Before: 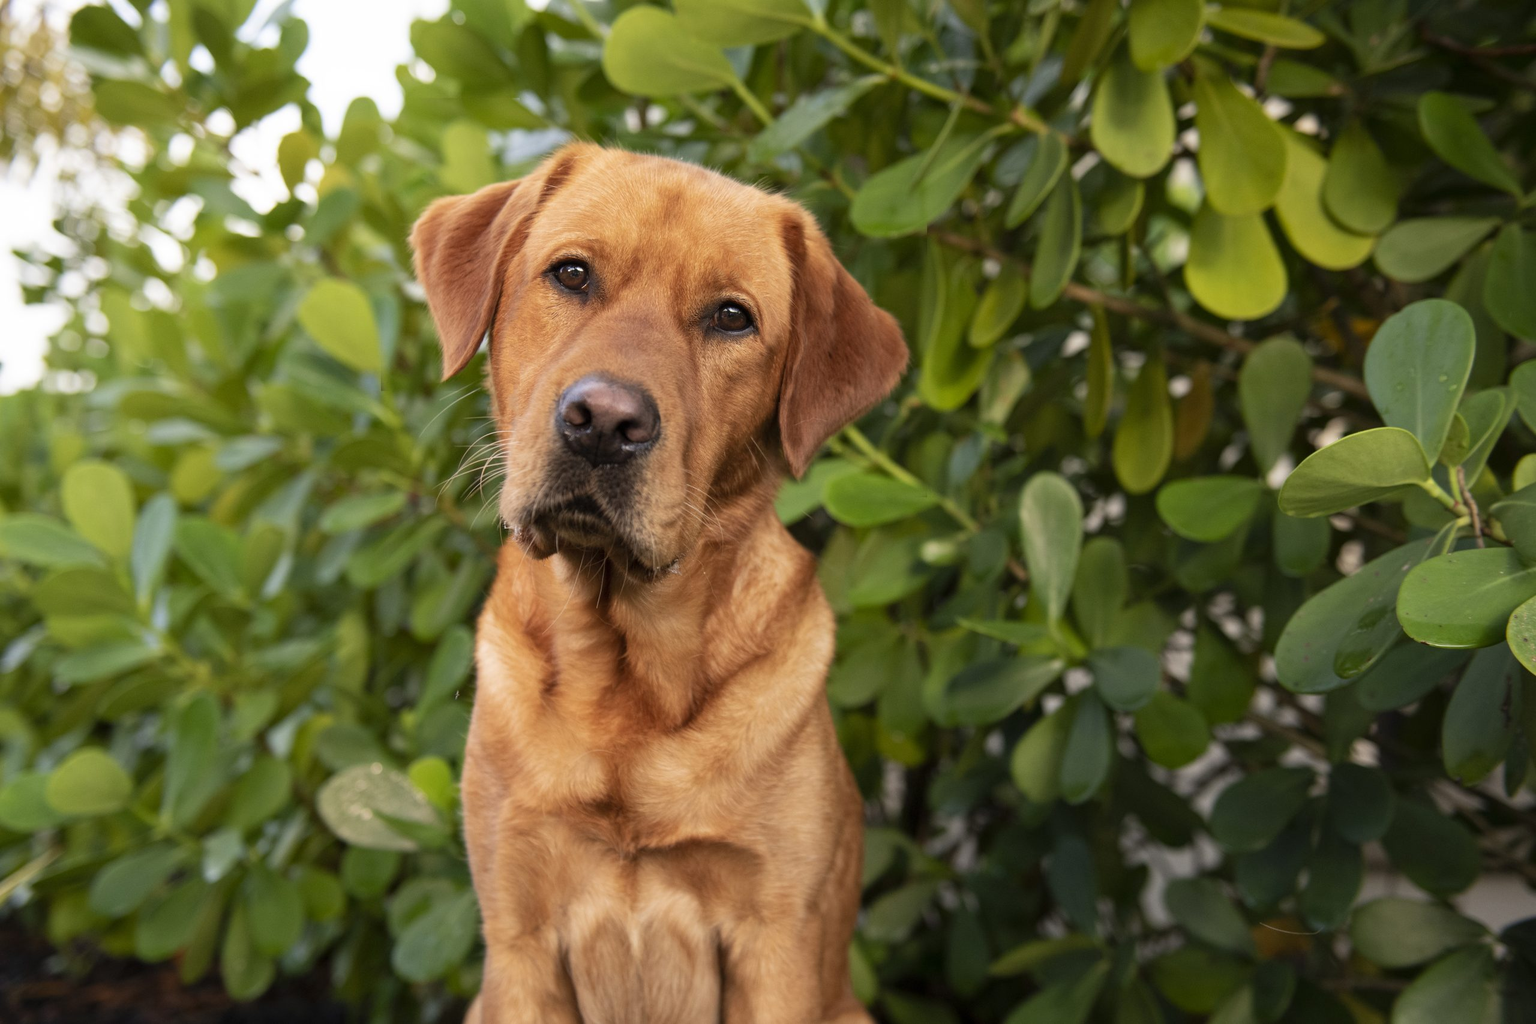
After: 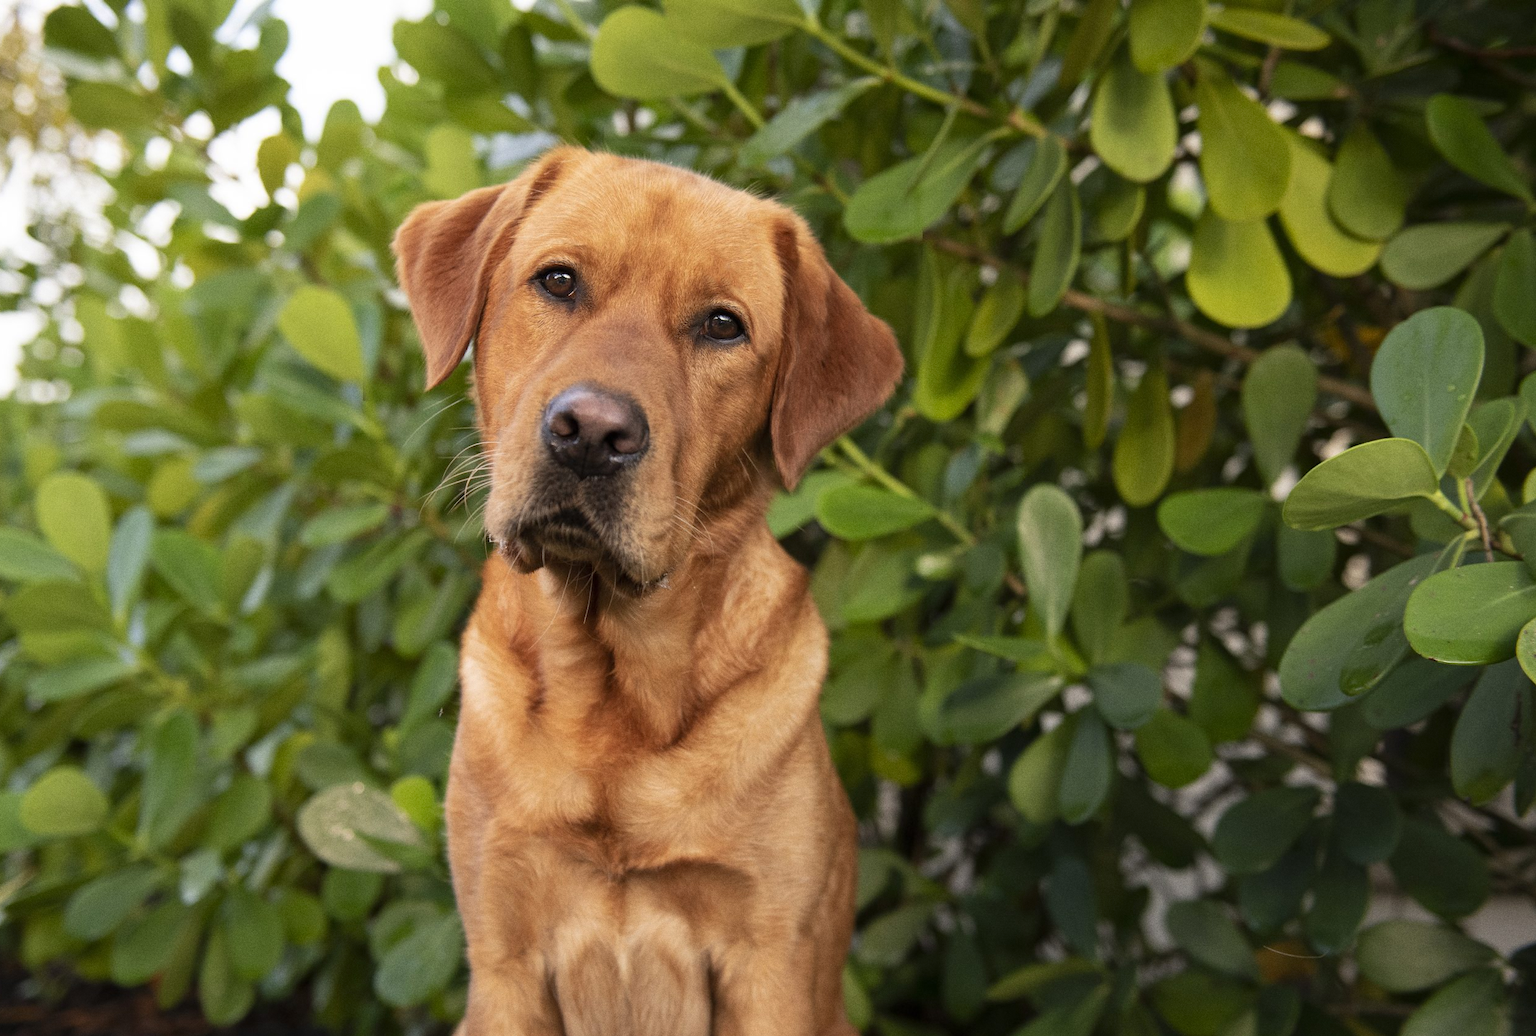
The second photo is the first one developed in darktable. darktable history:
grain: coarseness 0.09 ISO
crop and rotate: left 1.774%, right 0.633%, bottom 1.28%
